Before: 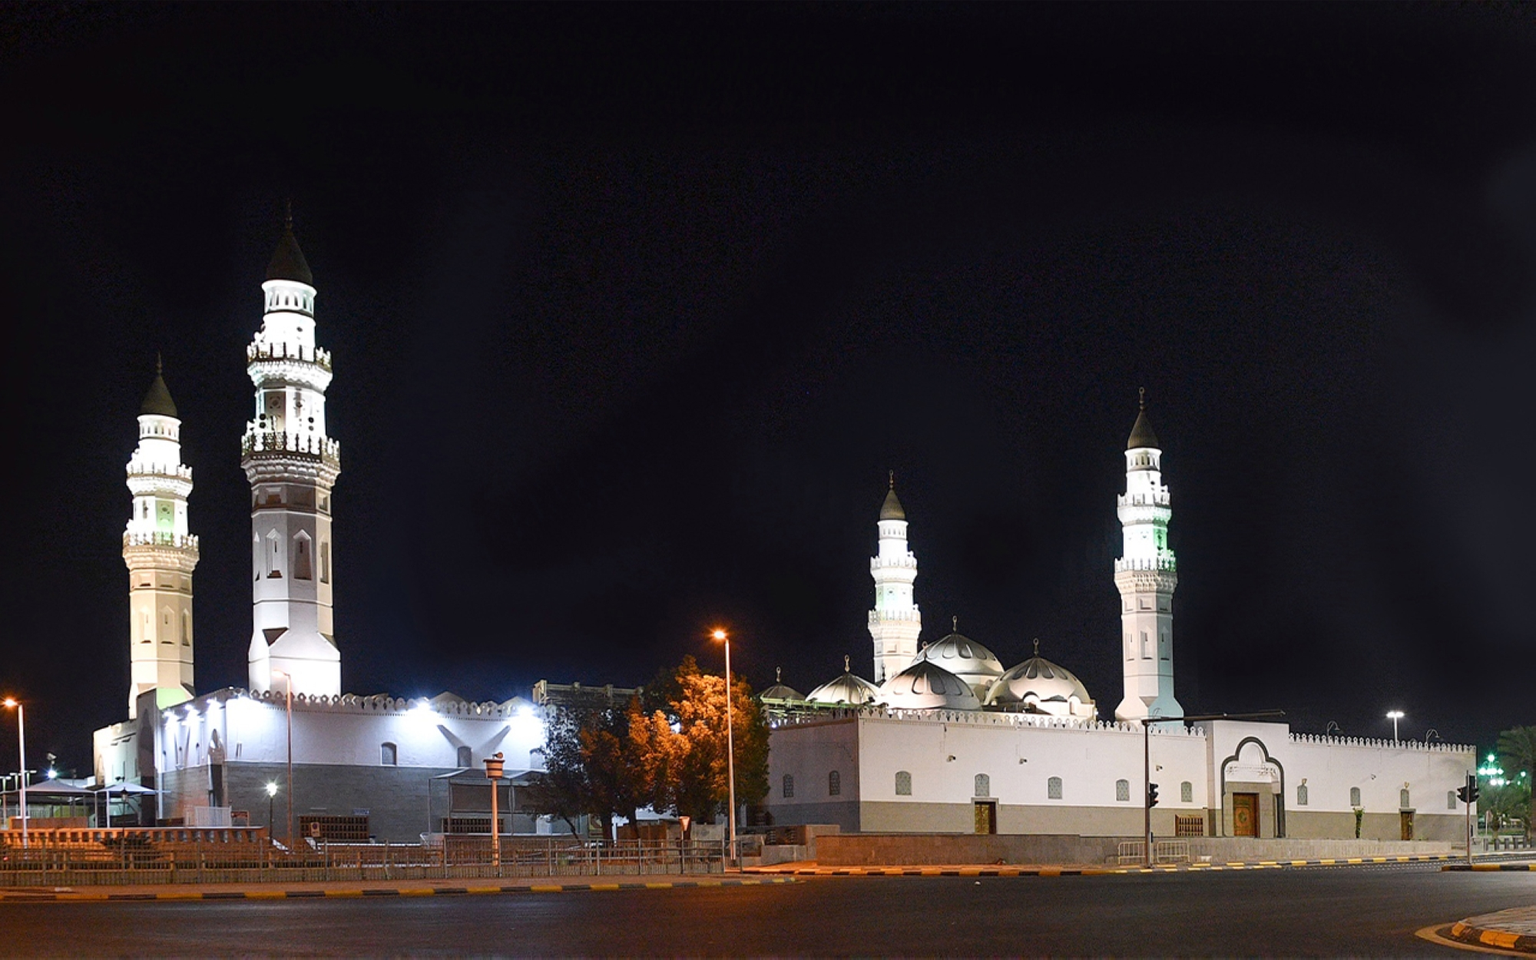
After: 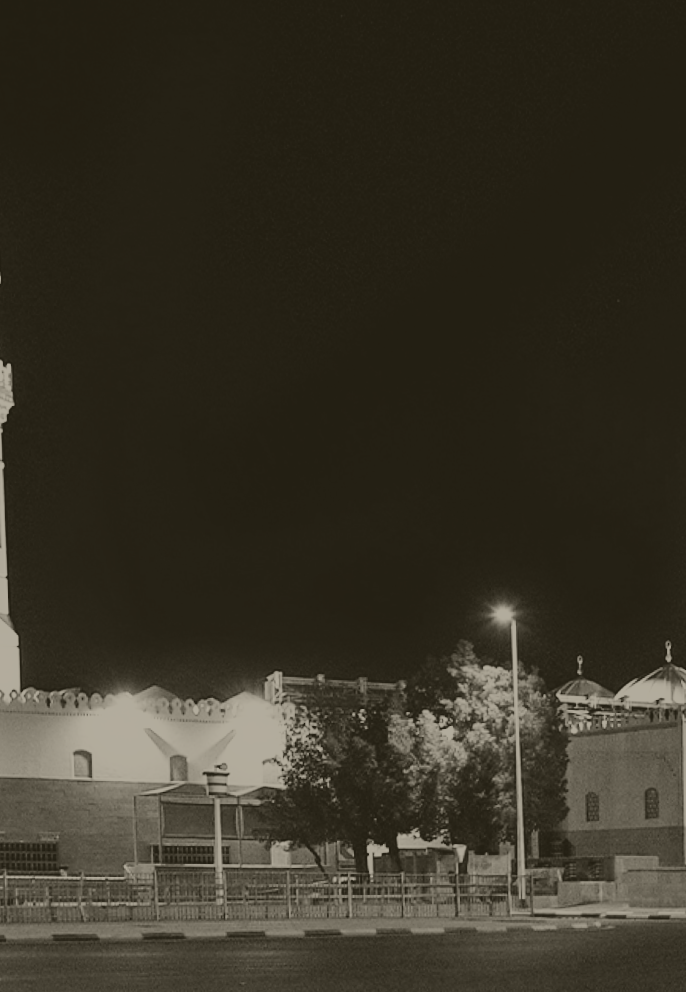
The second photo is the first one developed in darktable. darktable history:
crop and rotate: left 21.77%, top 18.528%, right 44.676%, bottom 2.997%
base curve: curves: ch0 [(0, 0.003) (0.001, 0.002) (0.006, 0.004) (0.02, 0.022) (0.048, 0.086) (0.094, 0.234) (0.162, 0.431) (0.258, 0.629) (0.385, 0.8) (0.548, 0.918) (0.751, 0.988) (1, 1)], preserve colors none
colorize: hue 41.44°, saturation 22%, source mix 60%, lightness 10.61%
rotate and perspective: lens shift (vertical) 0.048, lens shift (horizontal) -0.024, automatic cropping off
